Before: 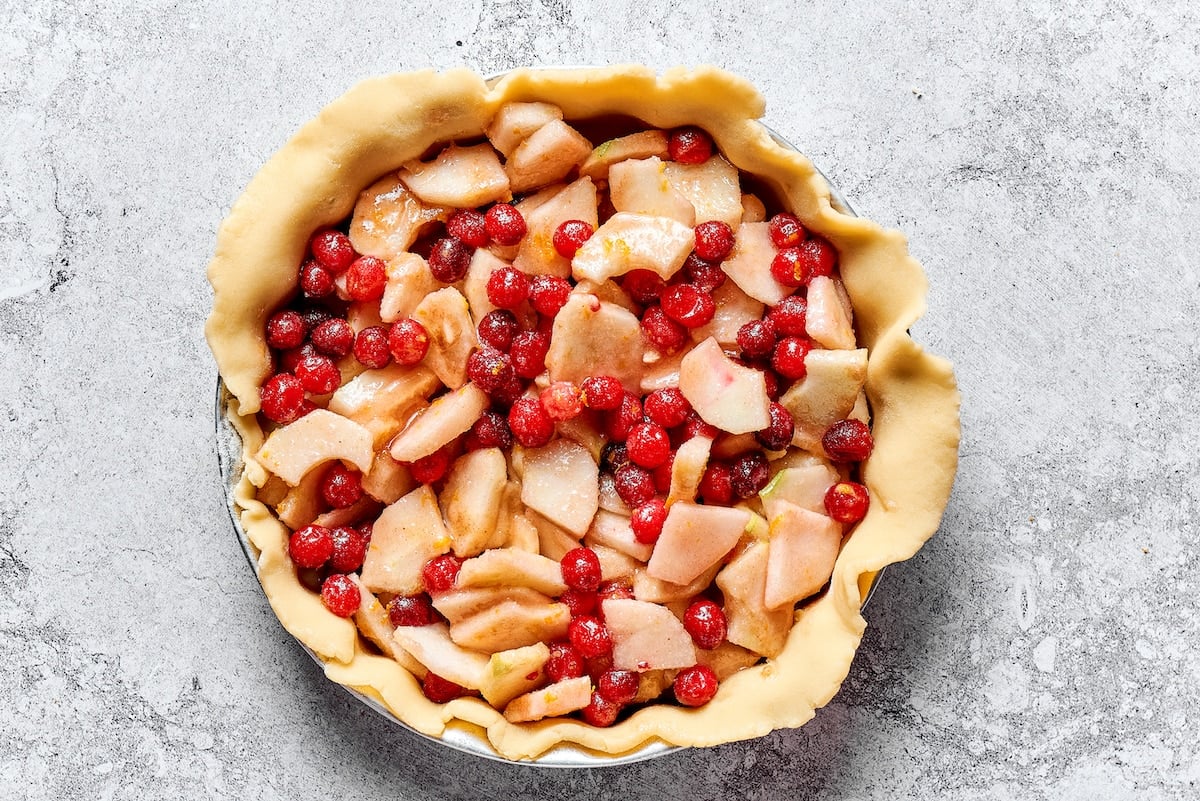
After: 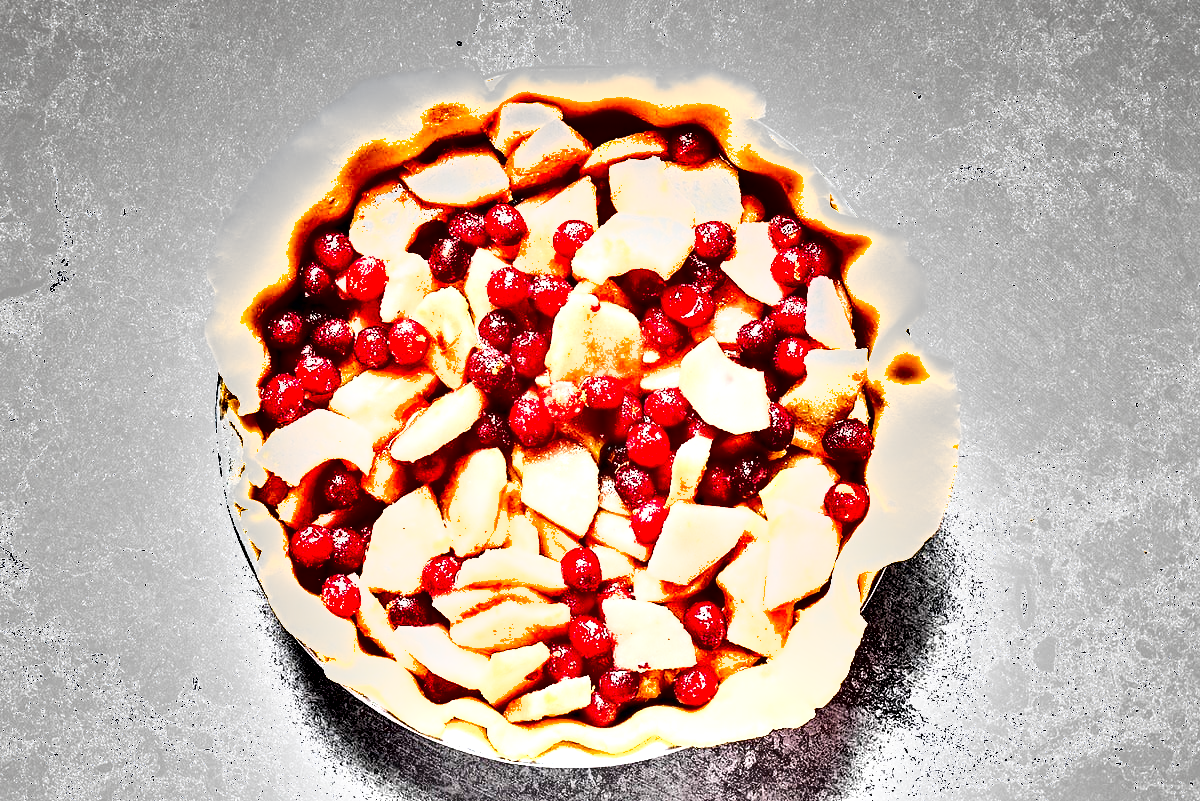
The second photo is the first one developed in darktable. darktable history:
color zones: curves: ch1 [(0, 0.513) (0.143, 0.524) (0.286, 0.511) (0.429, 0.506) (0.571, 0.503) (0.714, 0.503) (0.857, 0.508) (1, 0.513)], mix -131.51%
exposure: black level correction 0.001, exposure 1.737 EV, compensate exposure bias true, compensate highlight preservation false
shadows and highlights: soften with gaussian
